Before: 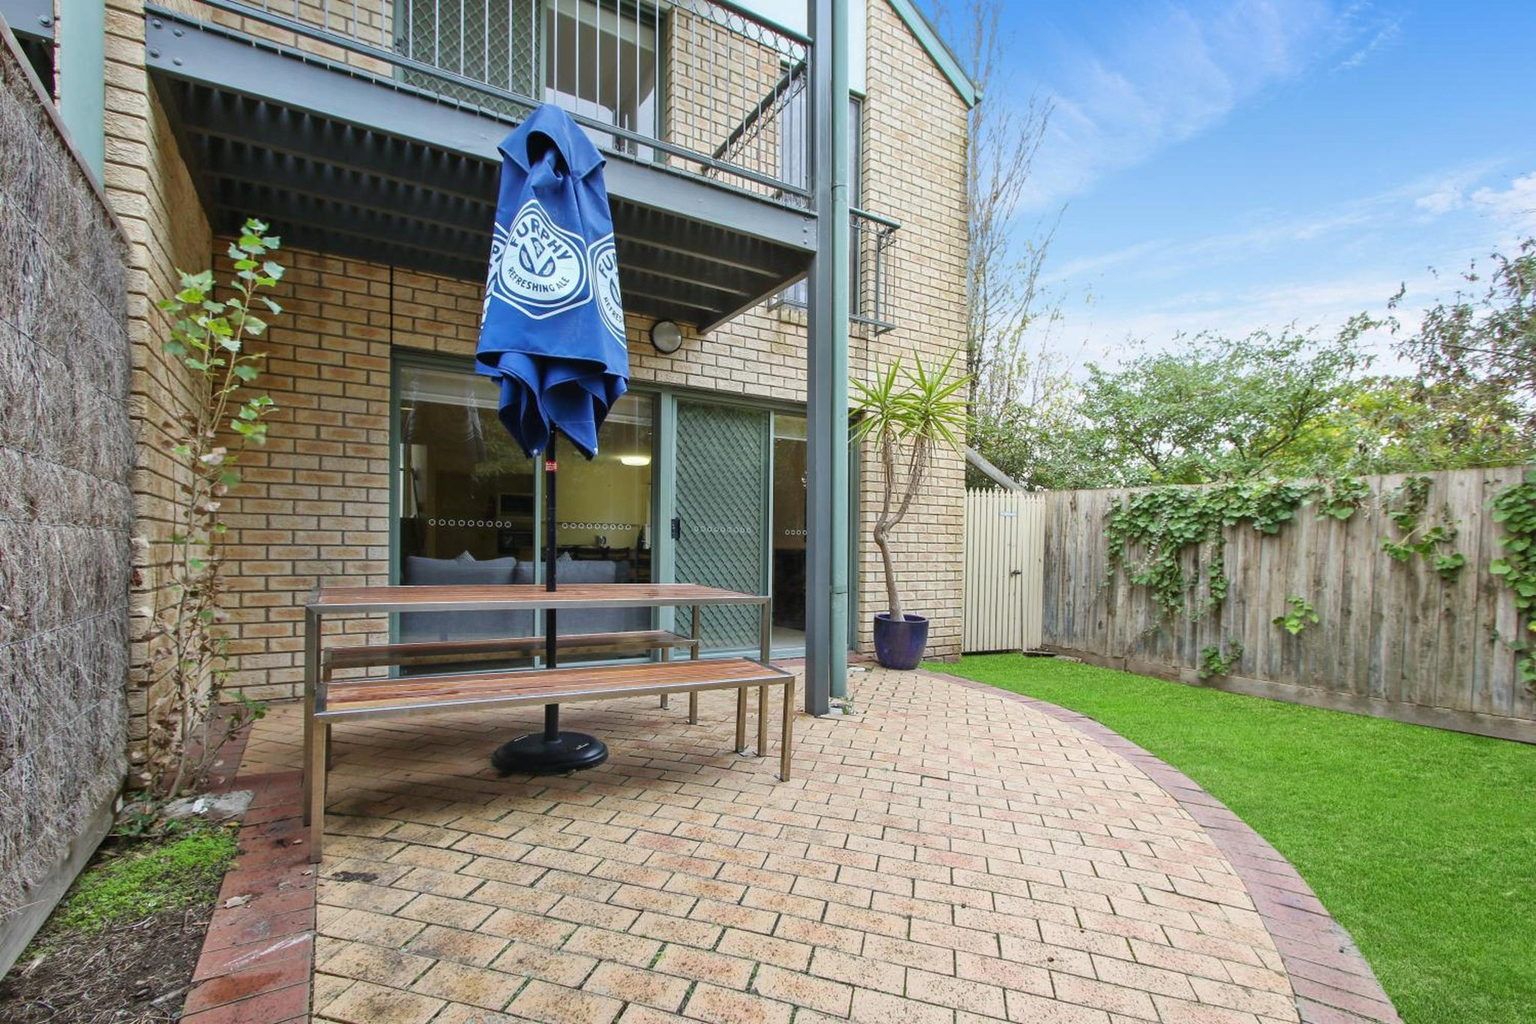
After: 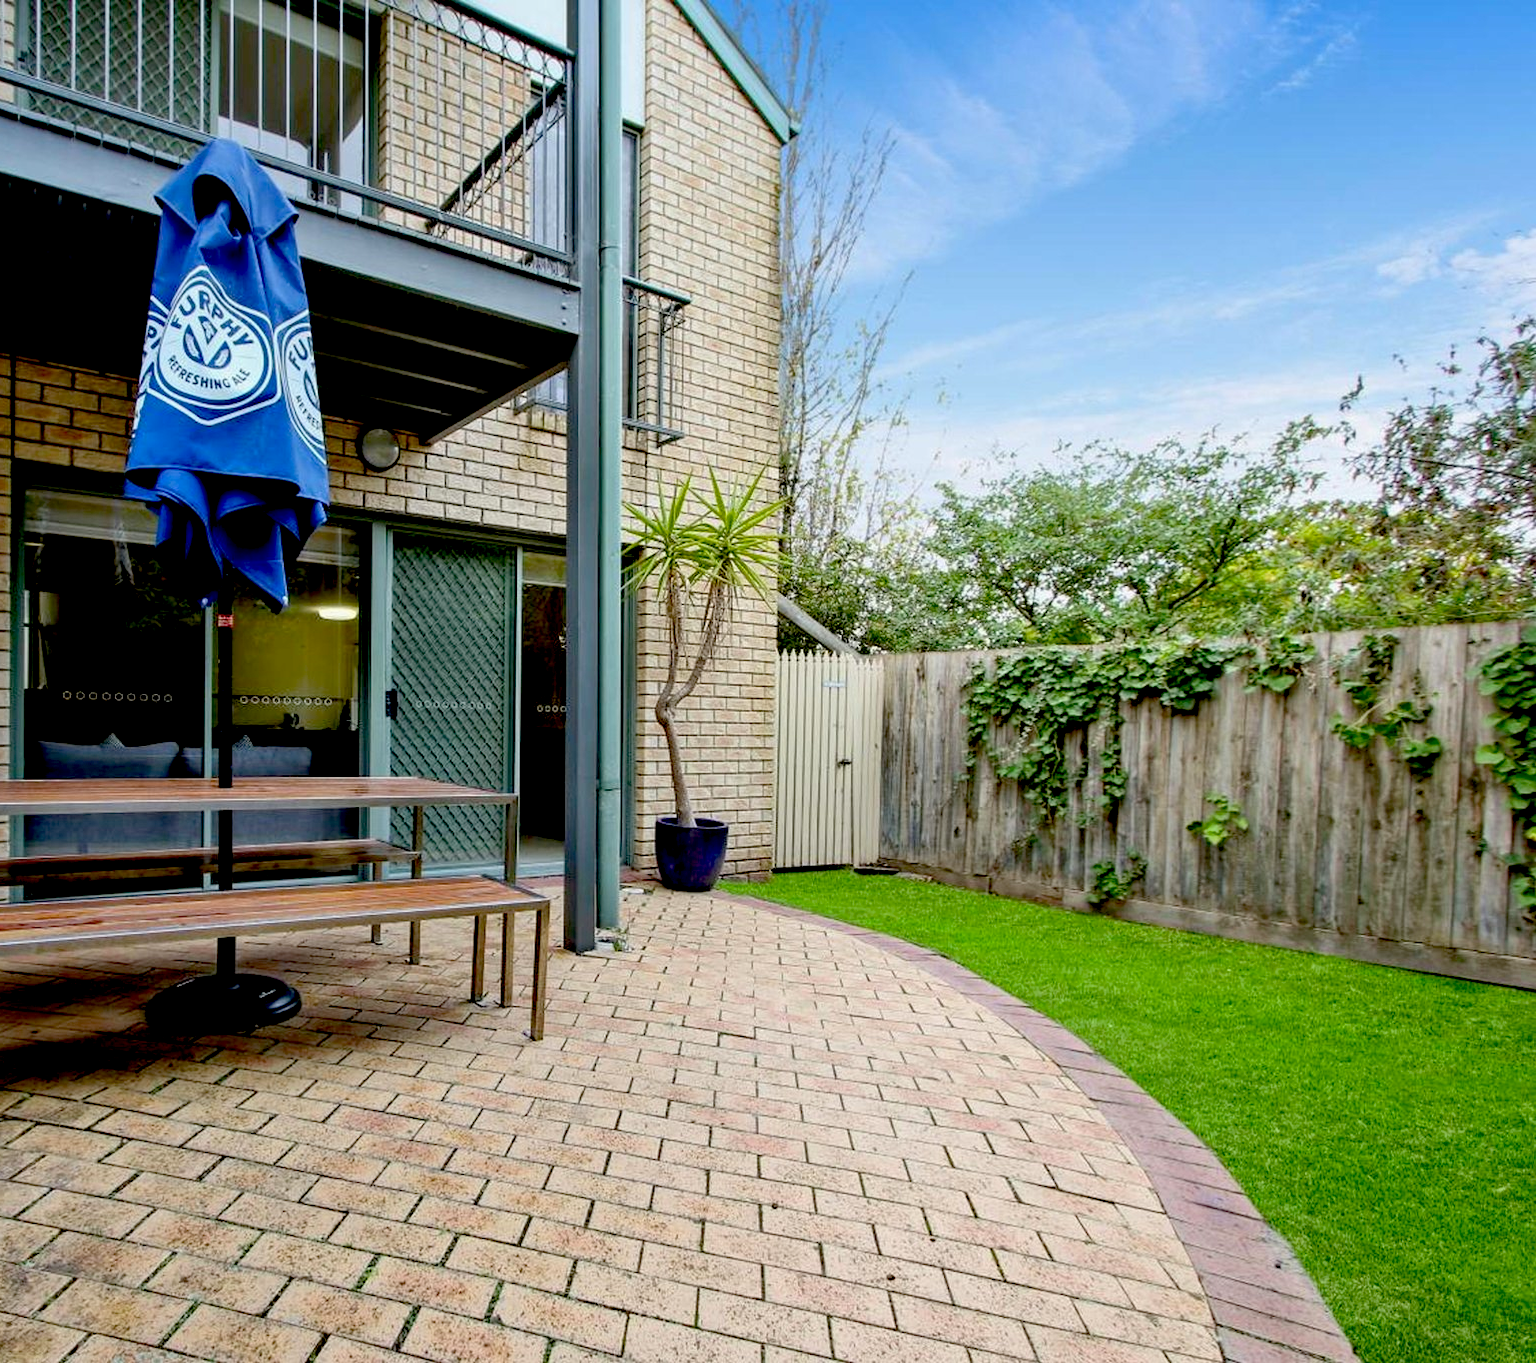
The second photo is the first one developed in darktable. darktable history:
exposure: black level correction 0.055, exposure -0.037 EV, compensate highlight preservation false
crop and rotate: left 24.86%
